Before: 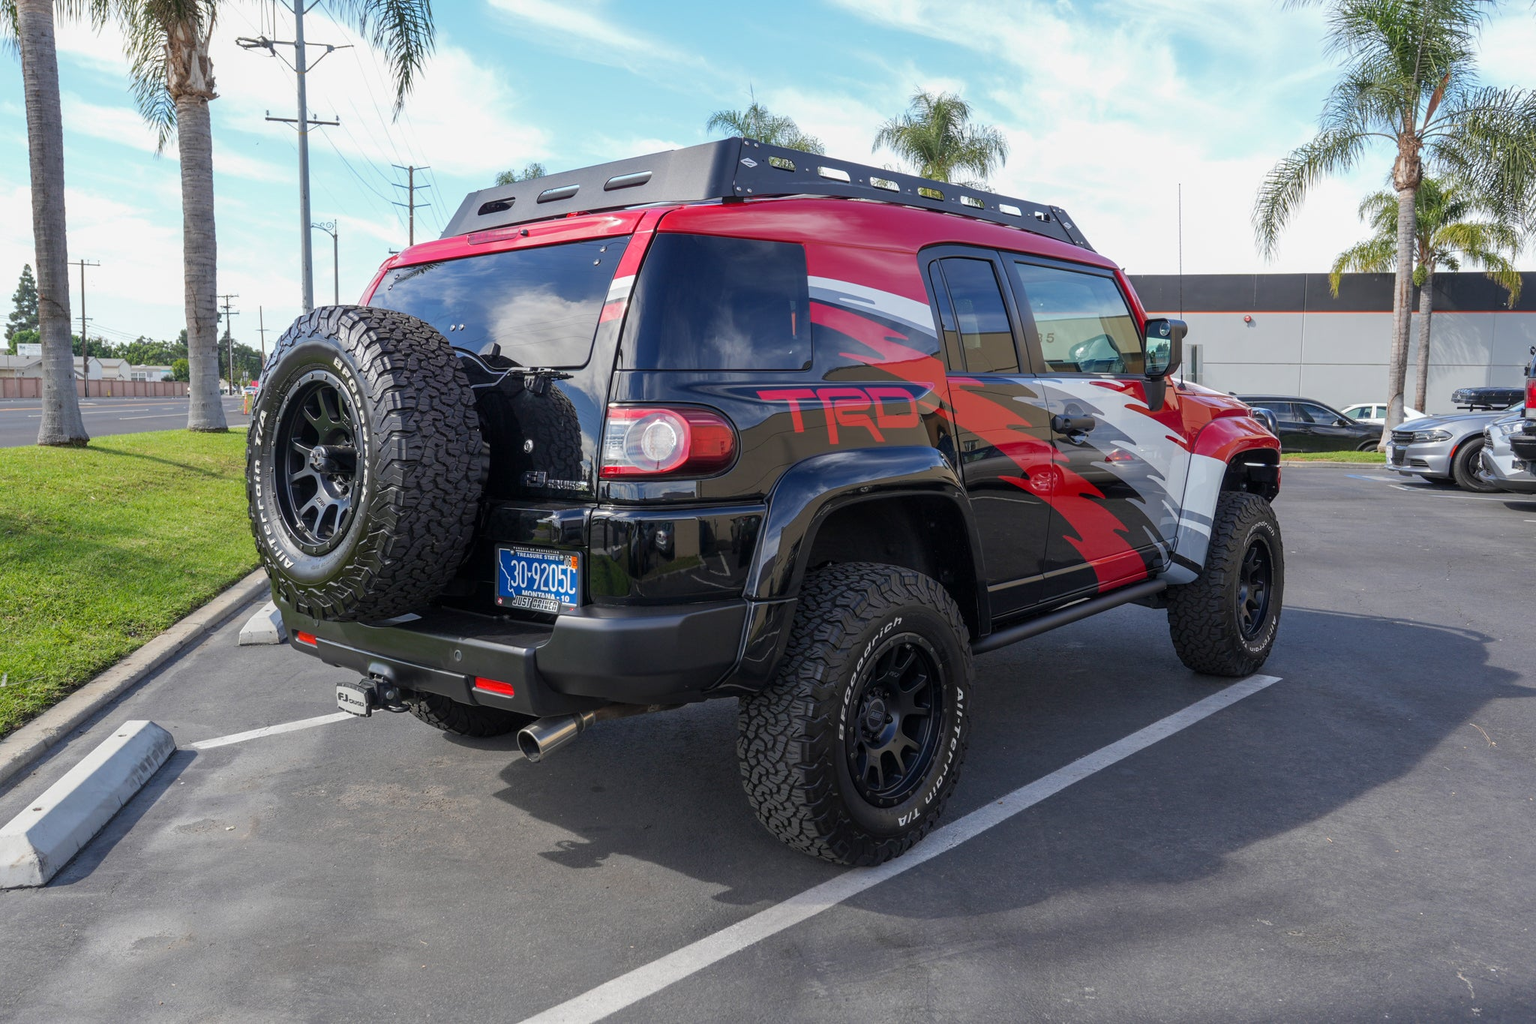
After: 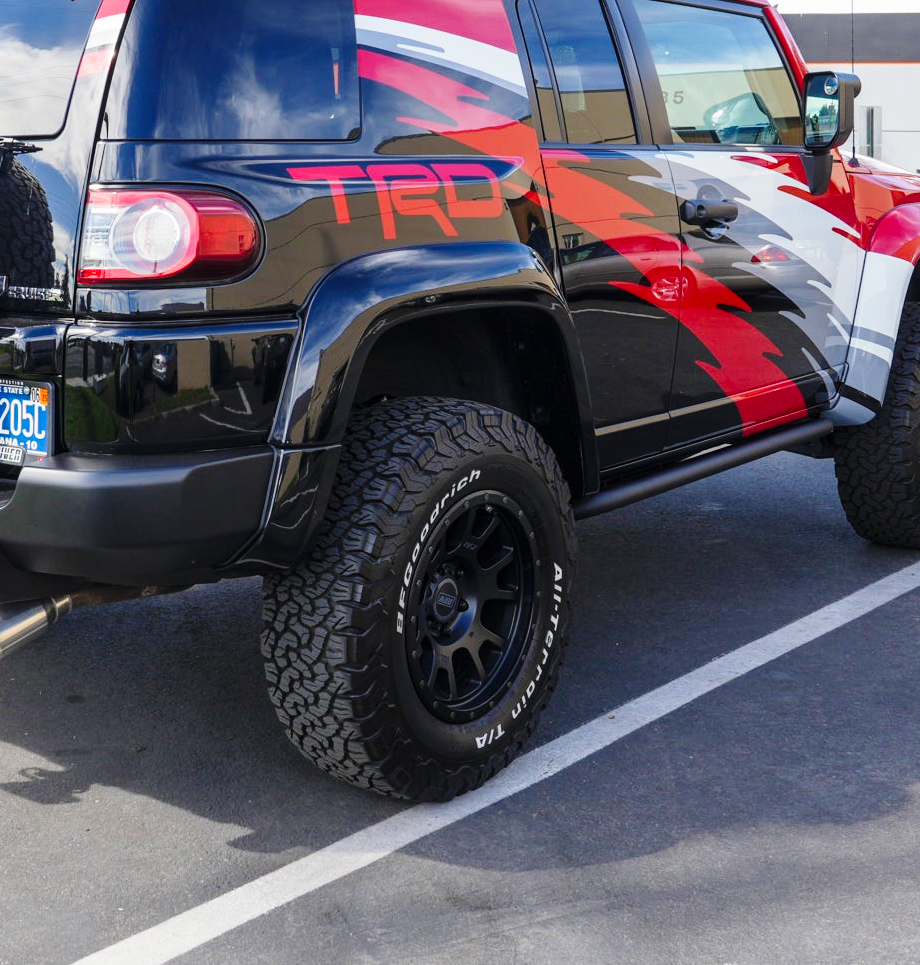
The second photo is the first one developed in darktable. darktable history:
crop: left 35.29%, top 25.921%, right 19.739%, bottom 3.356%
base curve: curves: ch0 [(0, 0) (0.028, 0.03) (0.121, 0.232) (0.46, 0.748) (0.859, 0.968) (1, 1)], preserve colors none
